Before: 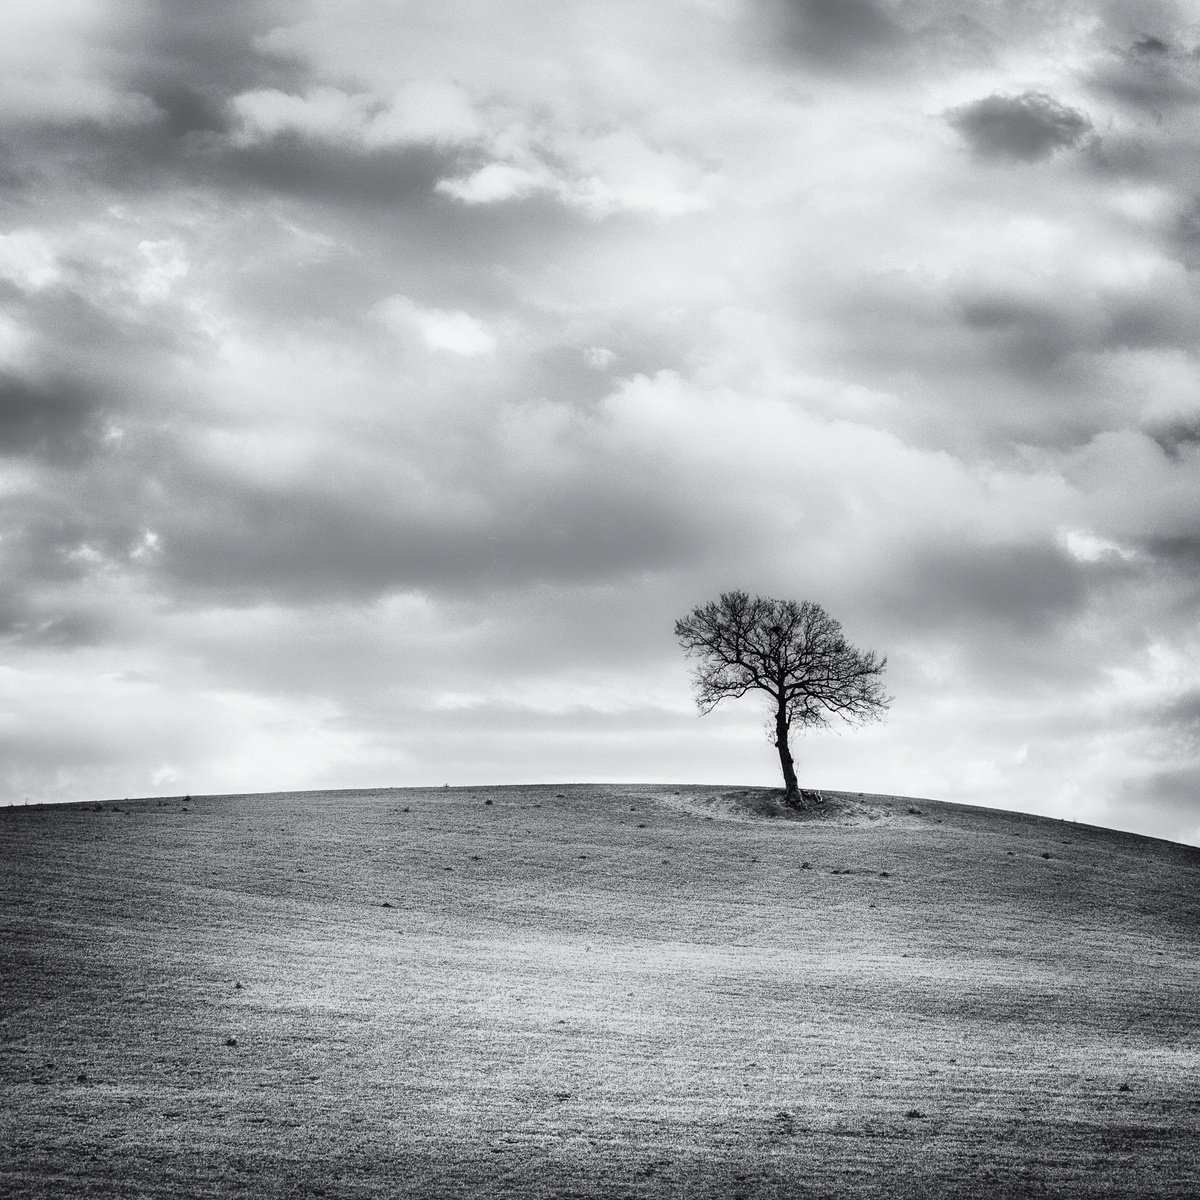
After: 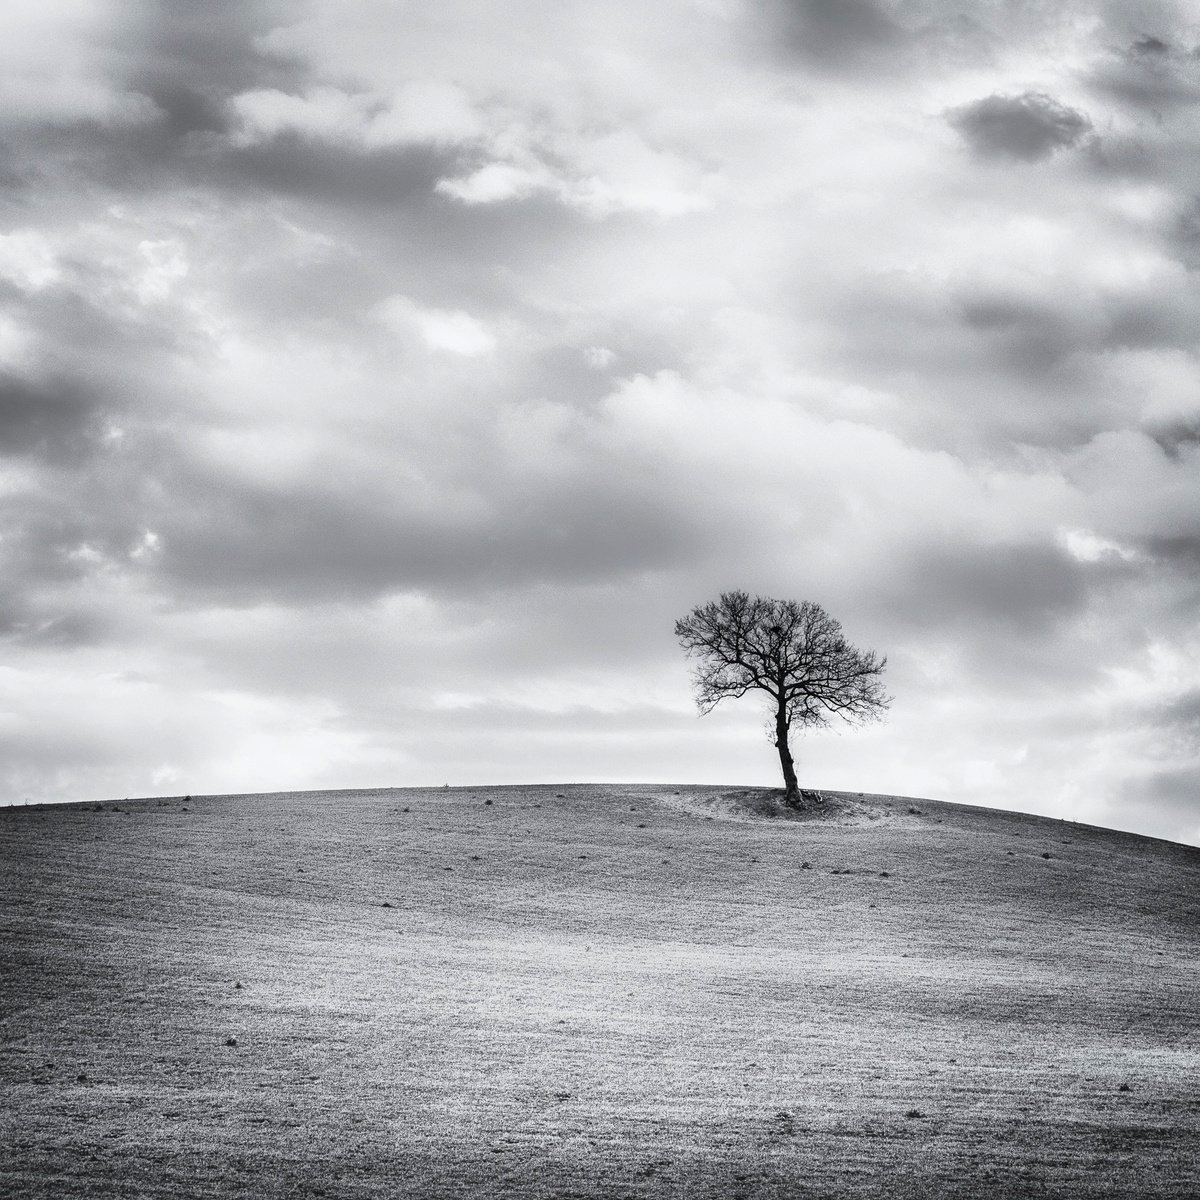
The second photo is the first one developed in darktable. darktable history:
contrast brightness saturation: contrast 0.033, brightness 0.058, saturation 0.134
